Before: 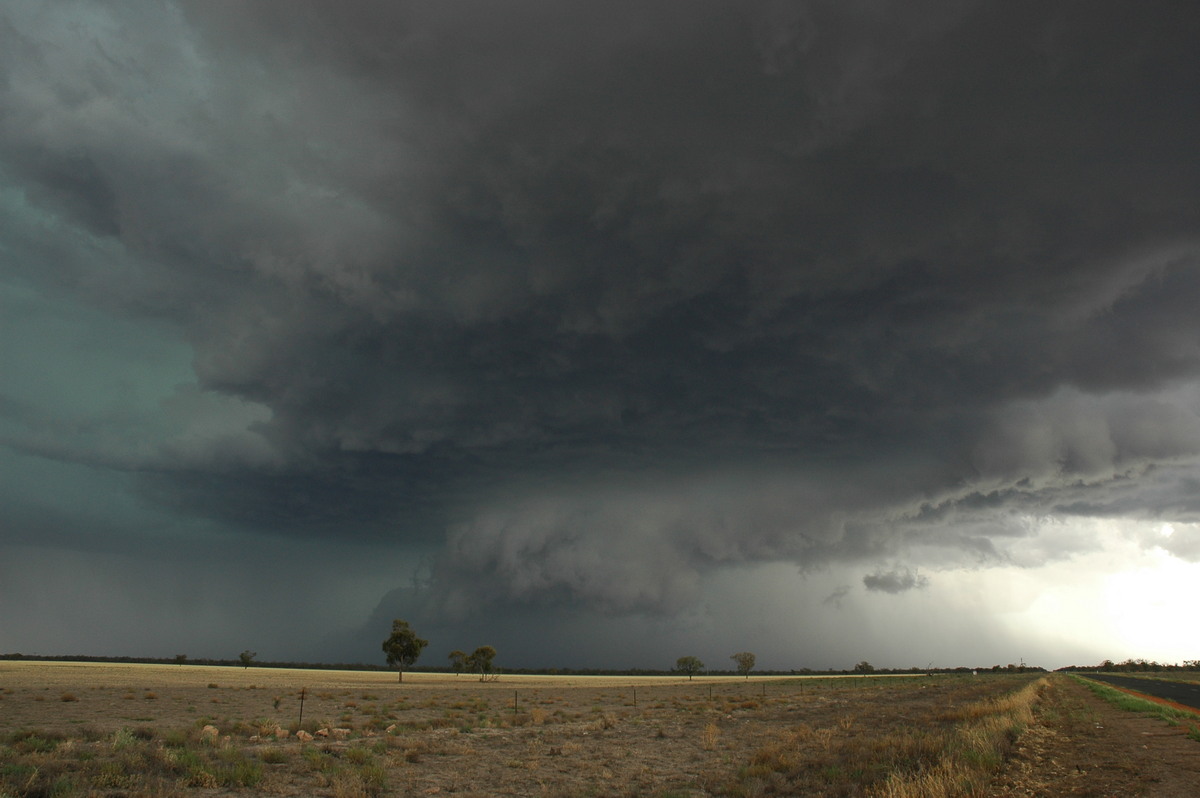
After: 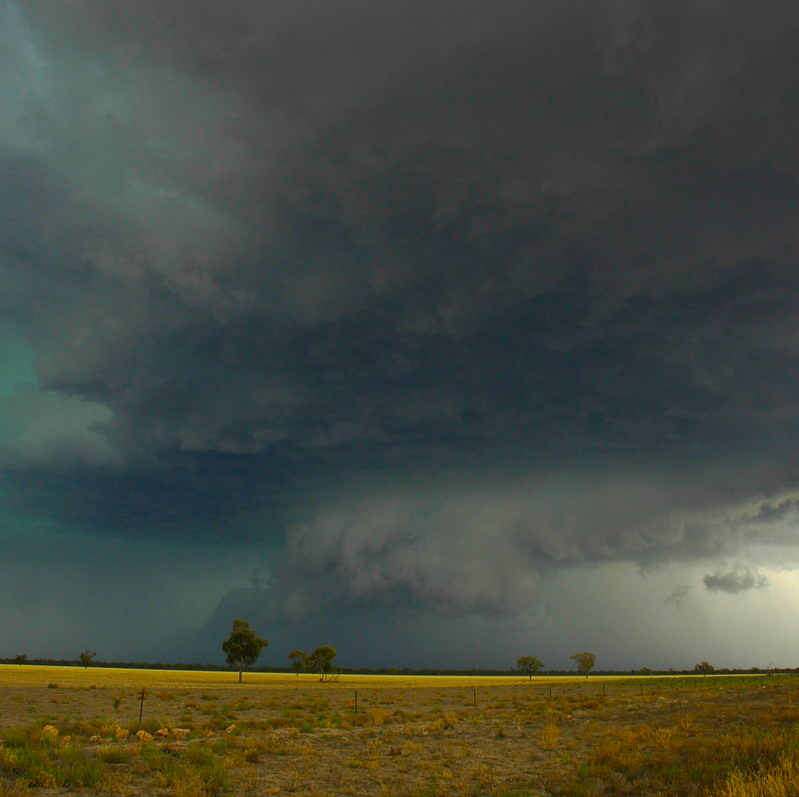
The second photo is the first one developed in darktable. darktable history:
color balance rgb: power › hue 330.18°, linear chroma grading › global chroma 8.89%, perceptual saturation grading › global saturation 29.618%, global vibrance 50.256%
crop and rotate: left 13.36%, right 20.052%
